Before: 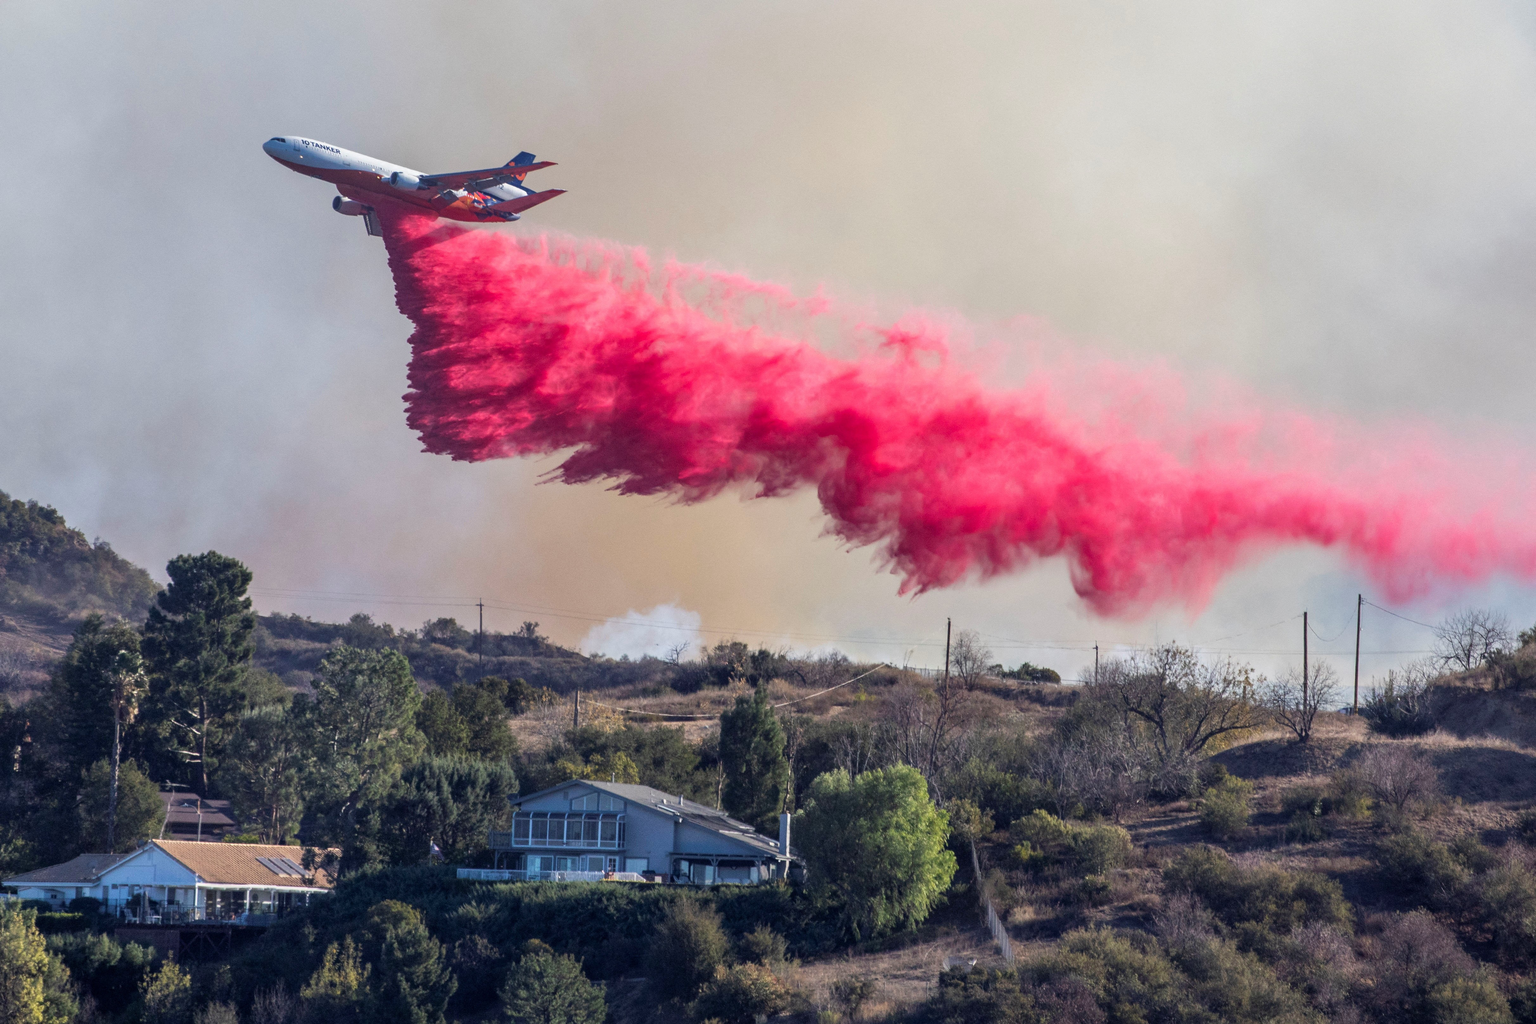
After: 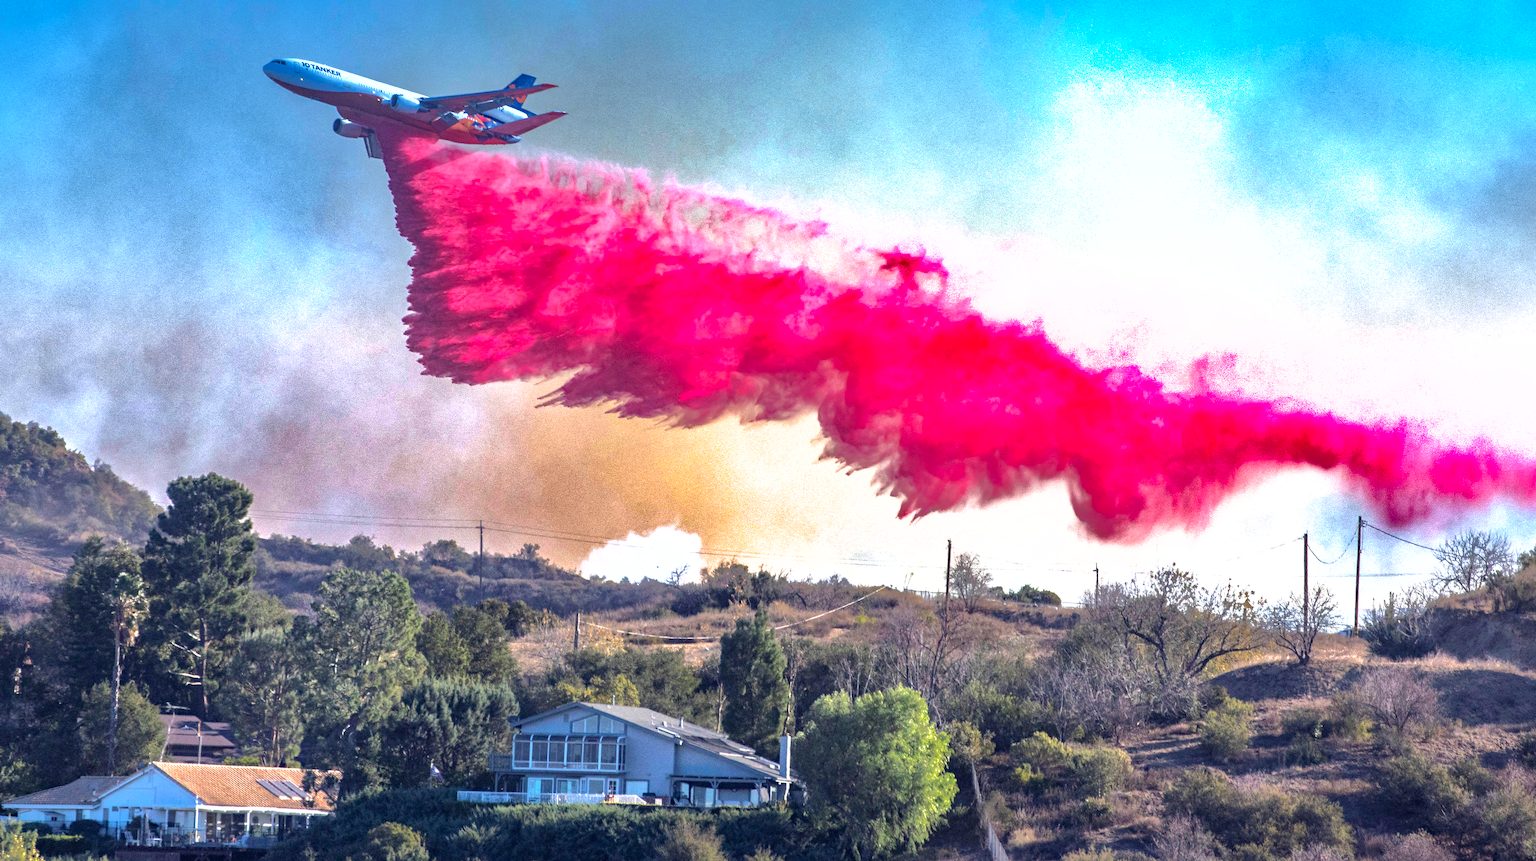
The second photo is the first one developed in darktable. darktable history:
graduated density: density 2.02 EV, hardness 44%, rotation 0.374°, offset 8.21, hue 208.8°, saturation 97%
shadows and highlights: shadows -19.91, highlights -73.15
crop: top 7.625%, bottom 8.027%
haze removal: compatibility mode true, adaptive false
exposure: black level correction 0, exposure 1.2 EV, compensate highlight preservation false
